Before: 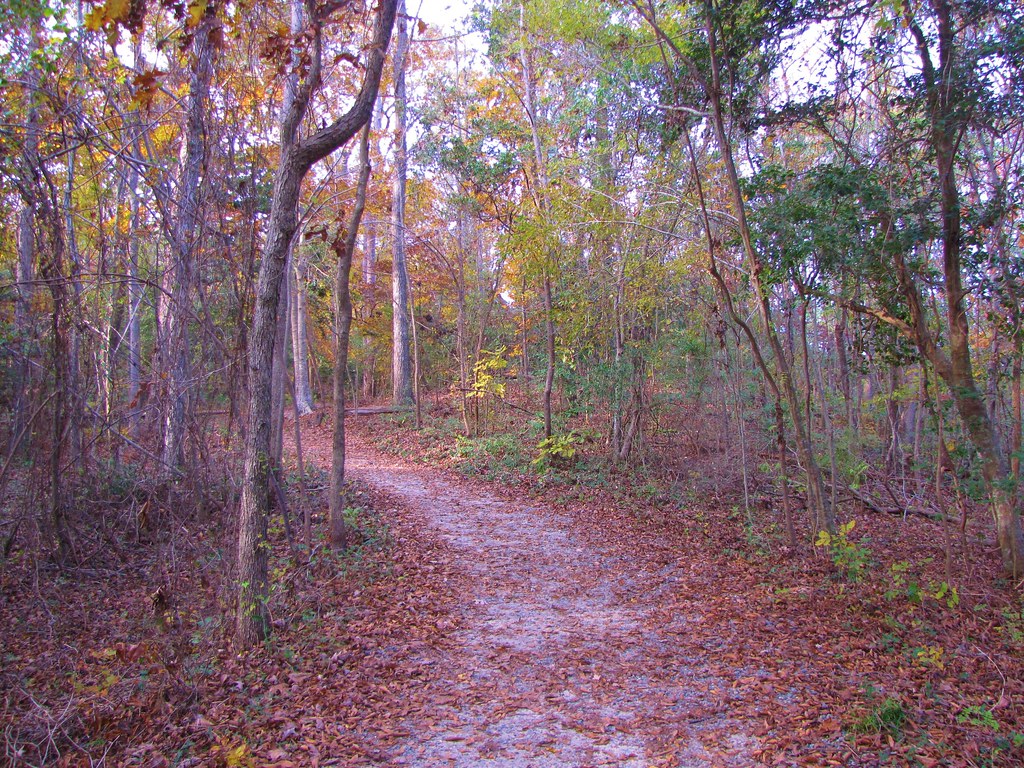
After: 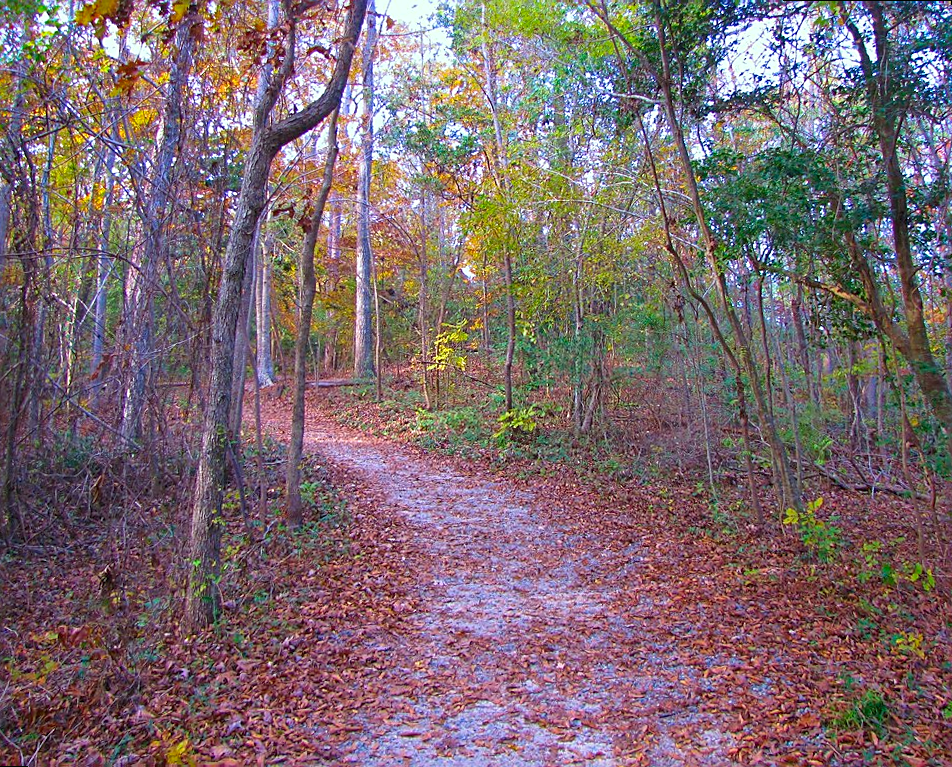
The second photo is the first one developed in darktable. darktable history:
rotate and perspective: rotation 0.215°, lens shift (vertical) -0.139, crop left 0.069, crop right 0.939, crop top 0.002, crop bottom 0.996
tone equalizer: -8 EV 0.06 EV, smoothing diameter 25%, edges refinement/feathering 10, preserve details guided filter
color correction: highlights a* -7.33, highlights b* 1.26, shadows a* -3.55, saturation 1.4
sharpen: on, module defaults
